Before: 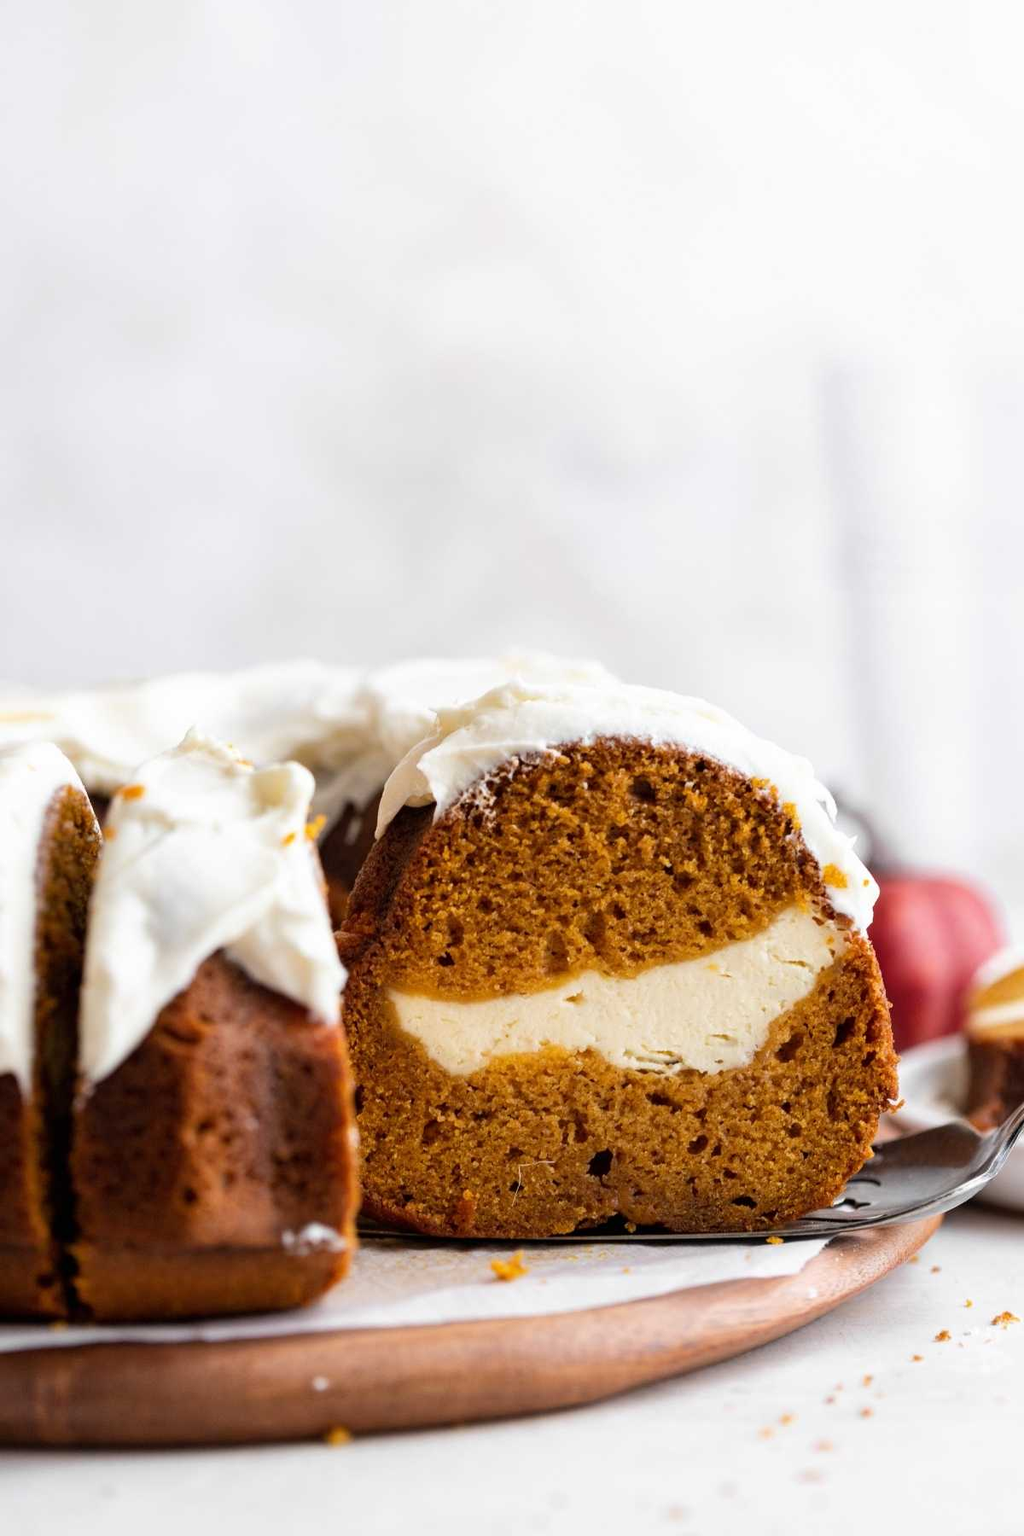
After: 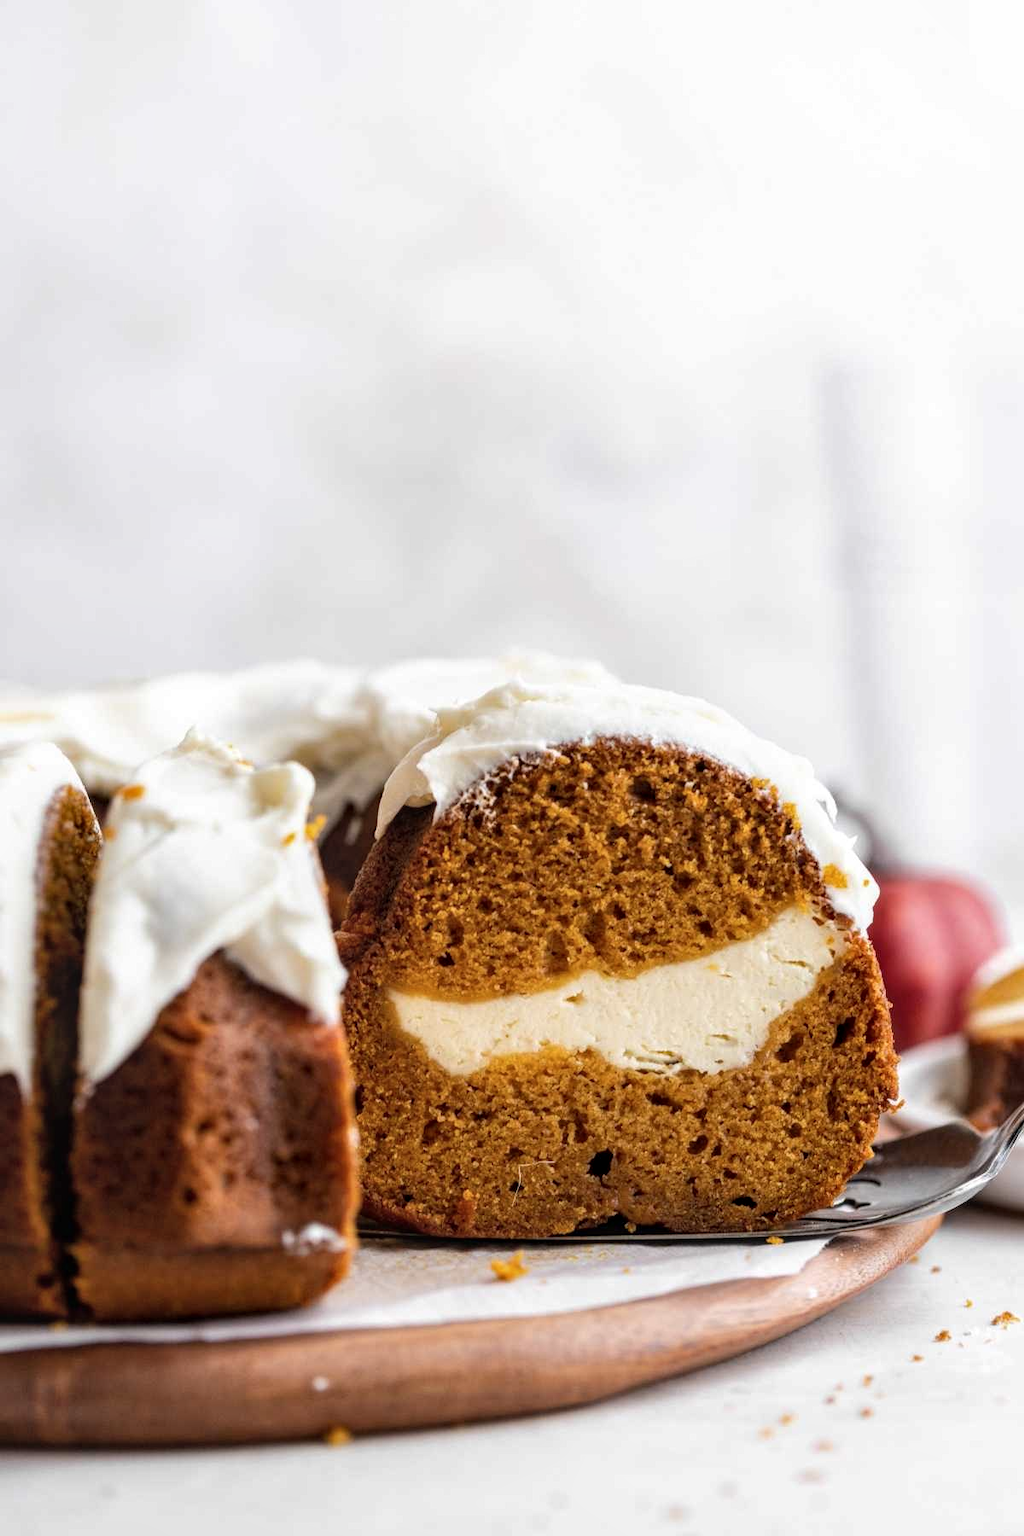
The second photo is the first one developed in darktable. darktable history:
contrast brightness saturation: contrast 0.005, saturation -0.062
tone equalizer: edges refinement/feathering 500, mask exposure compensation -1.57 EV, preserve details no
local contrast: on, module defaults
